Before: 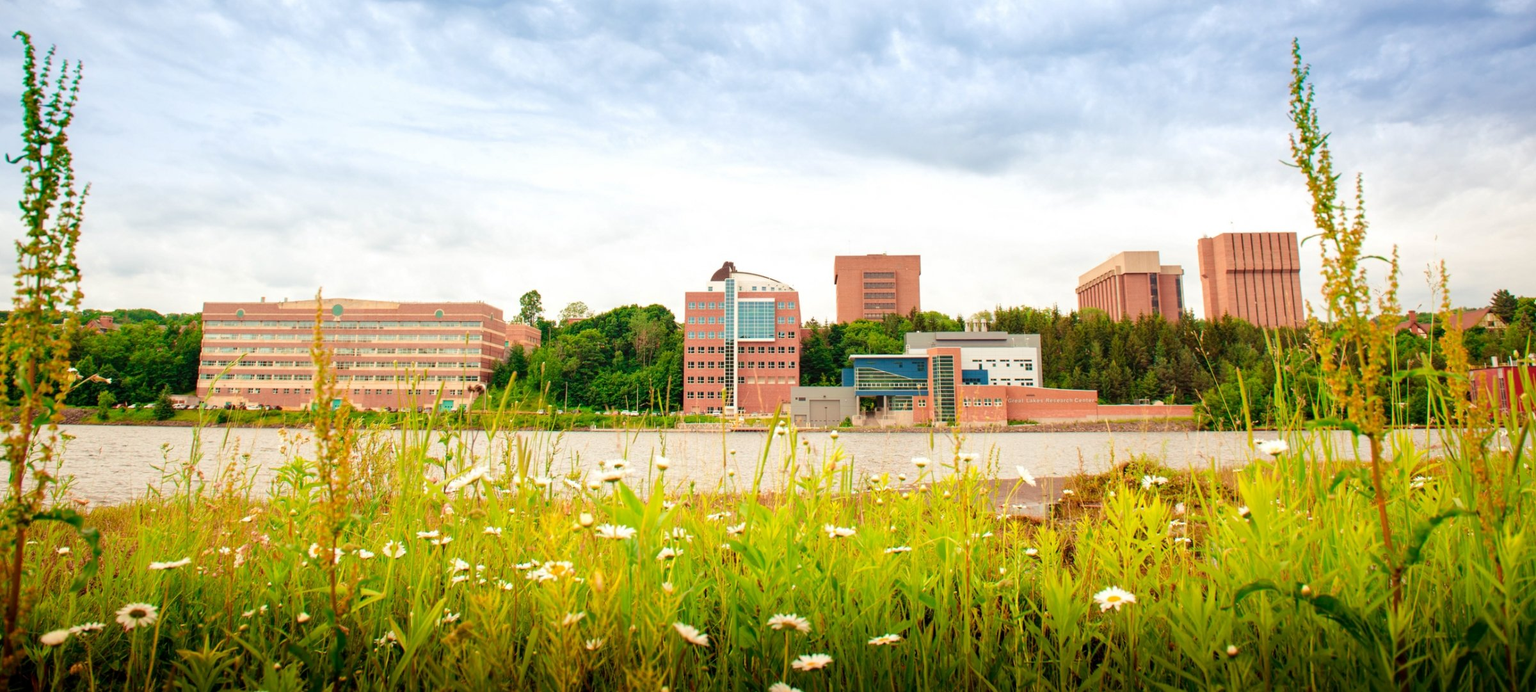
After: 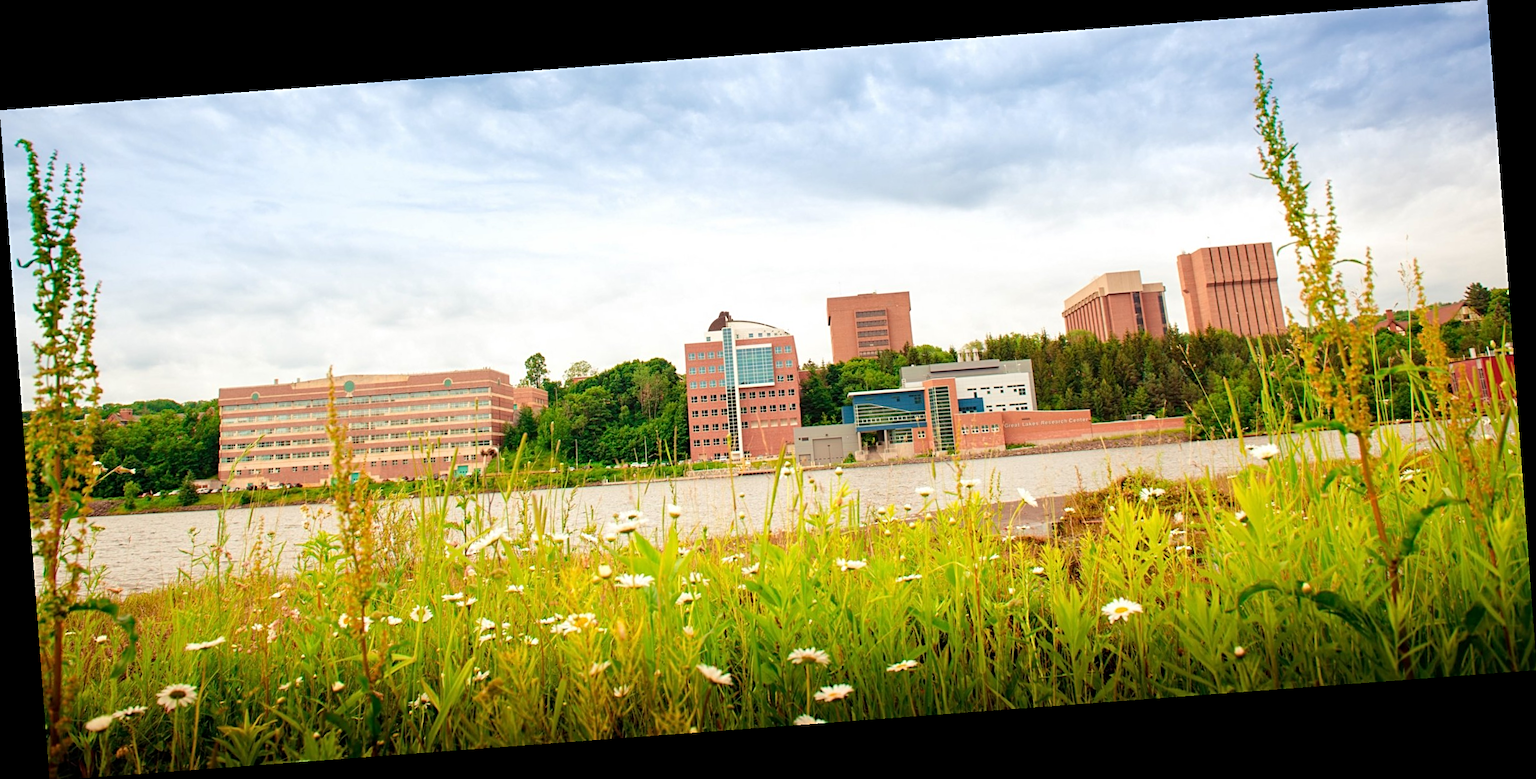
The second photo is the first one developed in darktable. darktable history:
rotate and perspective: rotation -4.25°, automatic cropping off
sharpen: radius 2.529, amount 0.323
